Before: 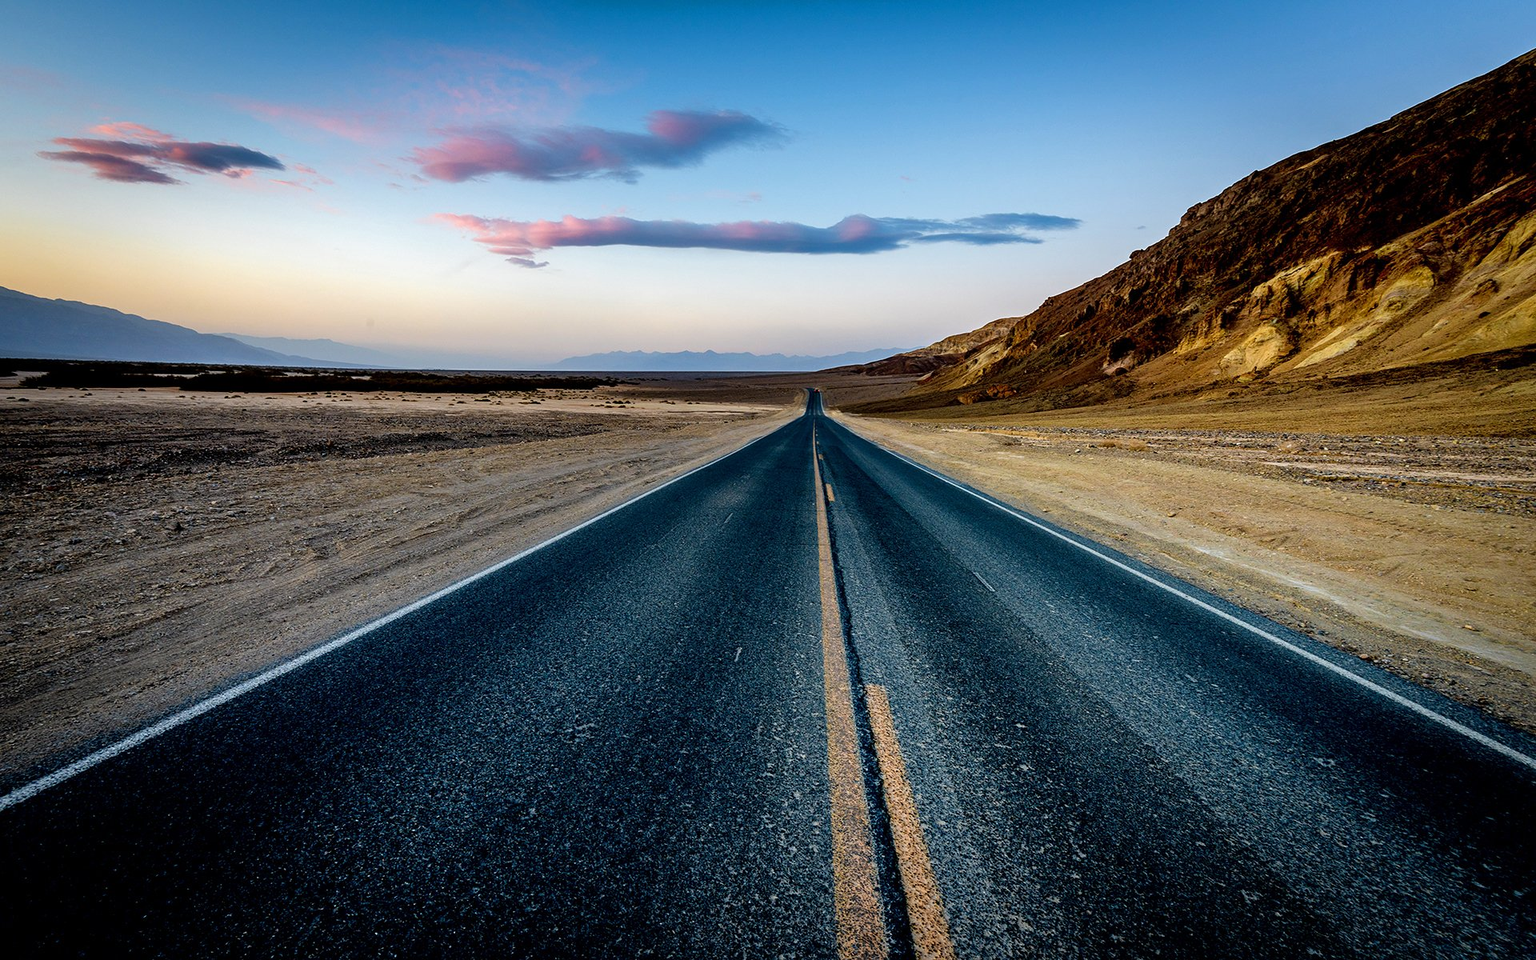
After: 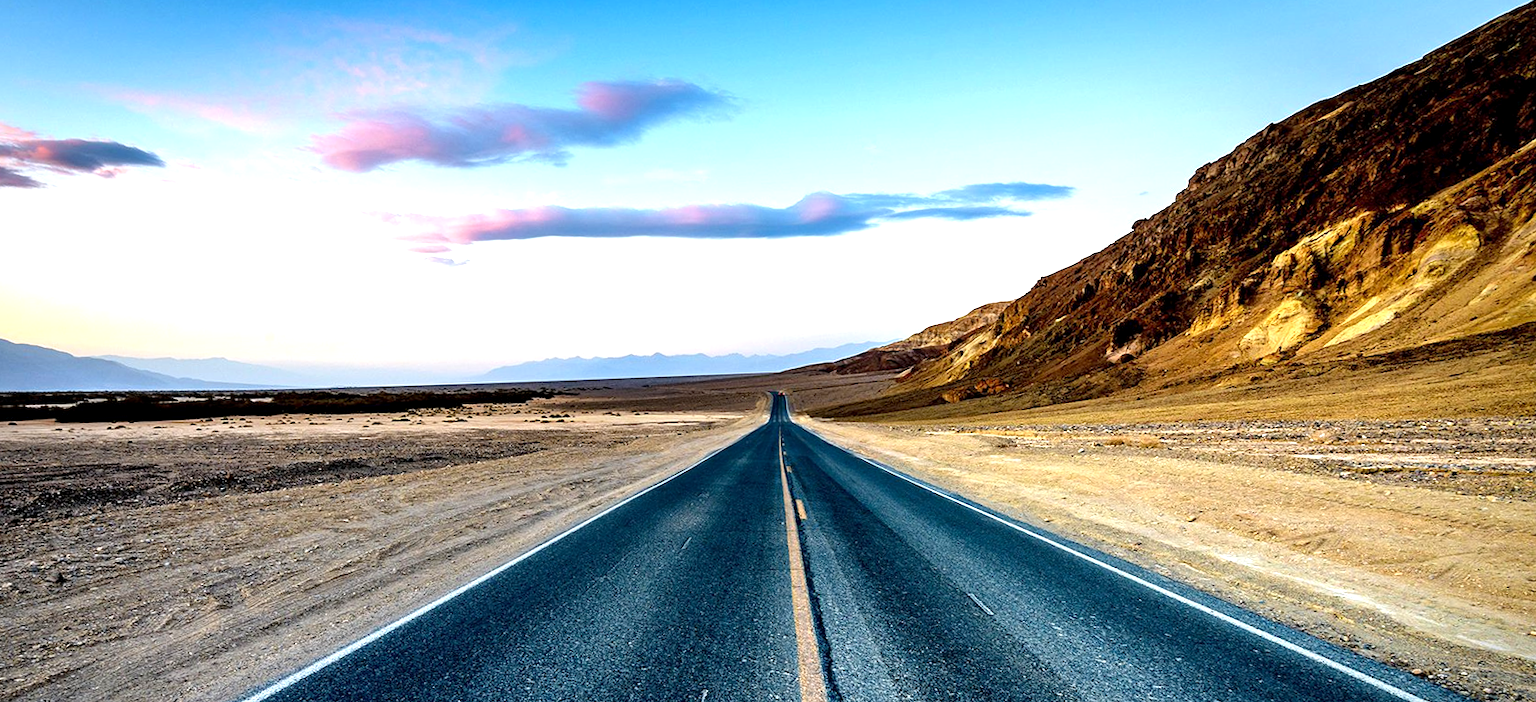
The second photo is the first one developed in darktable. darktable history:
rotate and perspective: rotation -2.29°, automatic cropping off
exposure: black level correction 0.001, exposure 1.05 EV, compensate exposure bias true, compensate highlight preservation false
crop and rotate: left 9.345%, top 7.22%, right 4.982%, bottom 32.331%
